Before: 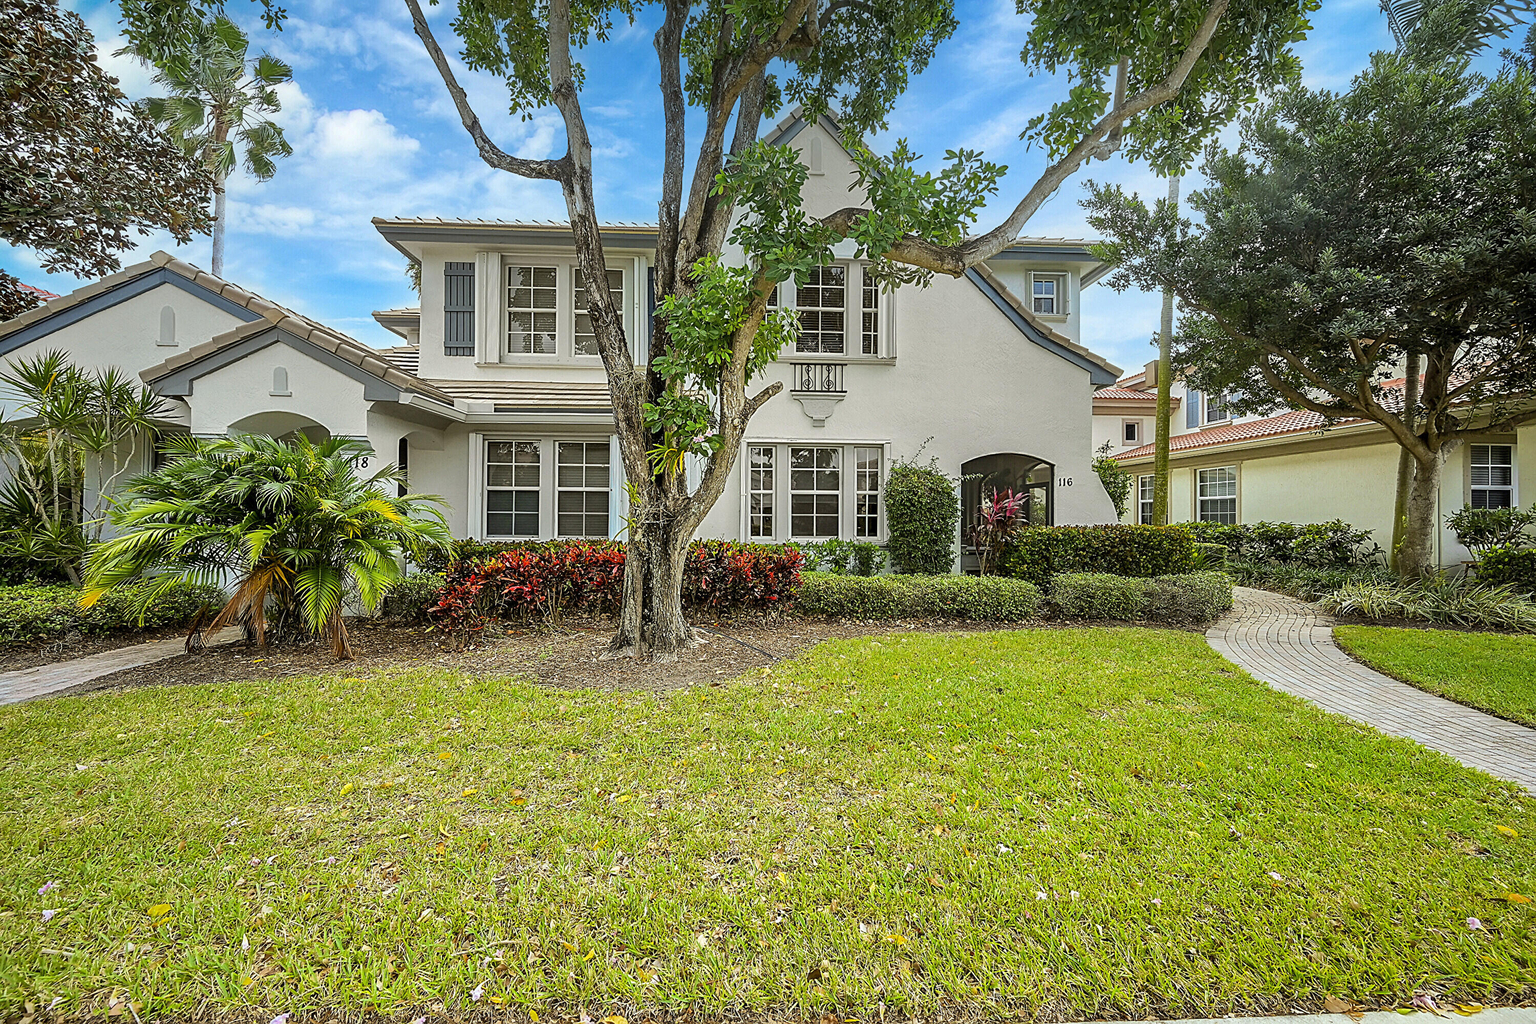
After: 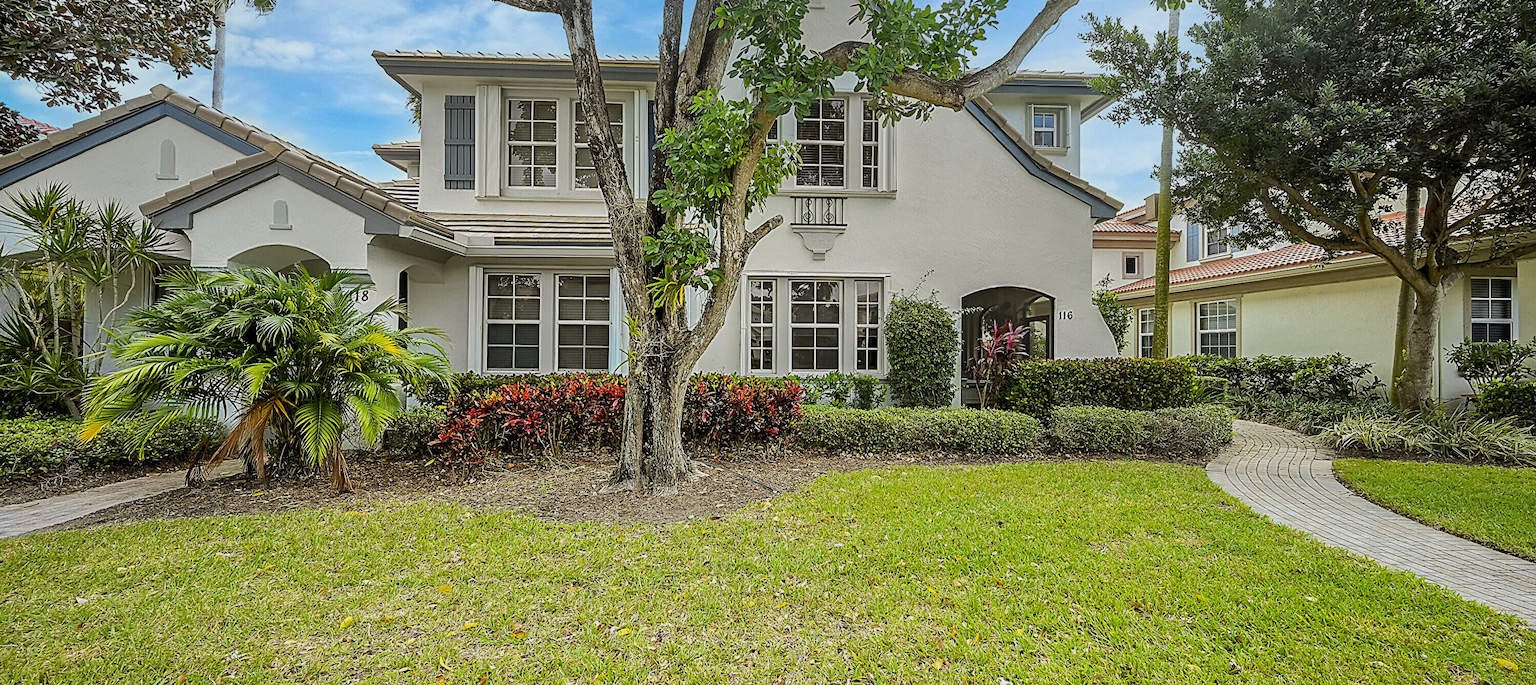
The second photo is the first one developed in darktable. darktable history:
crop: top 16.333%, bottom 16.705%
exposure: exposure -0.213 EV, compensate highlight preservation false
